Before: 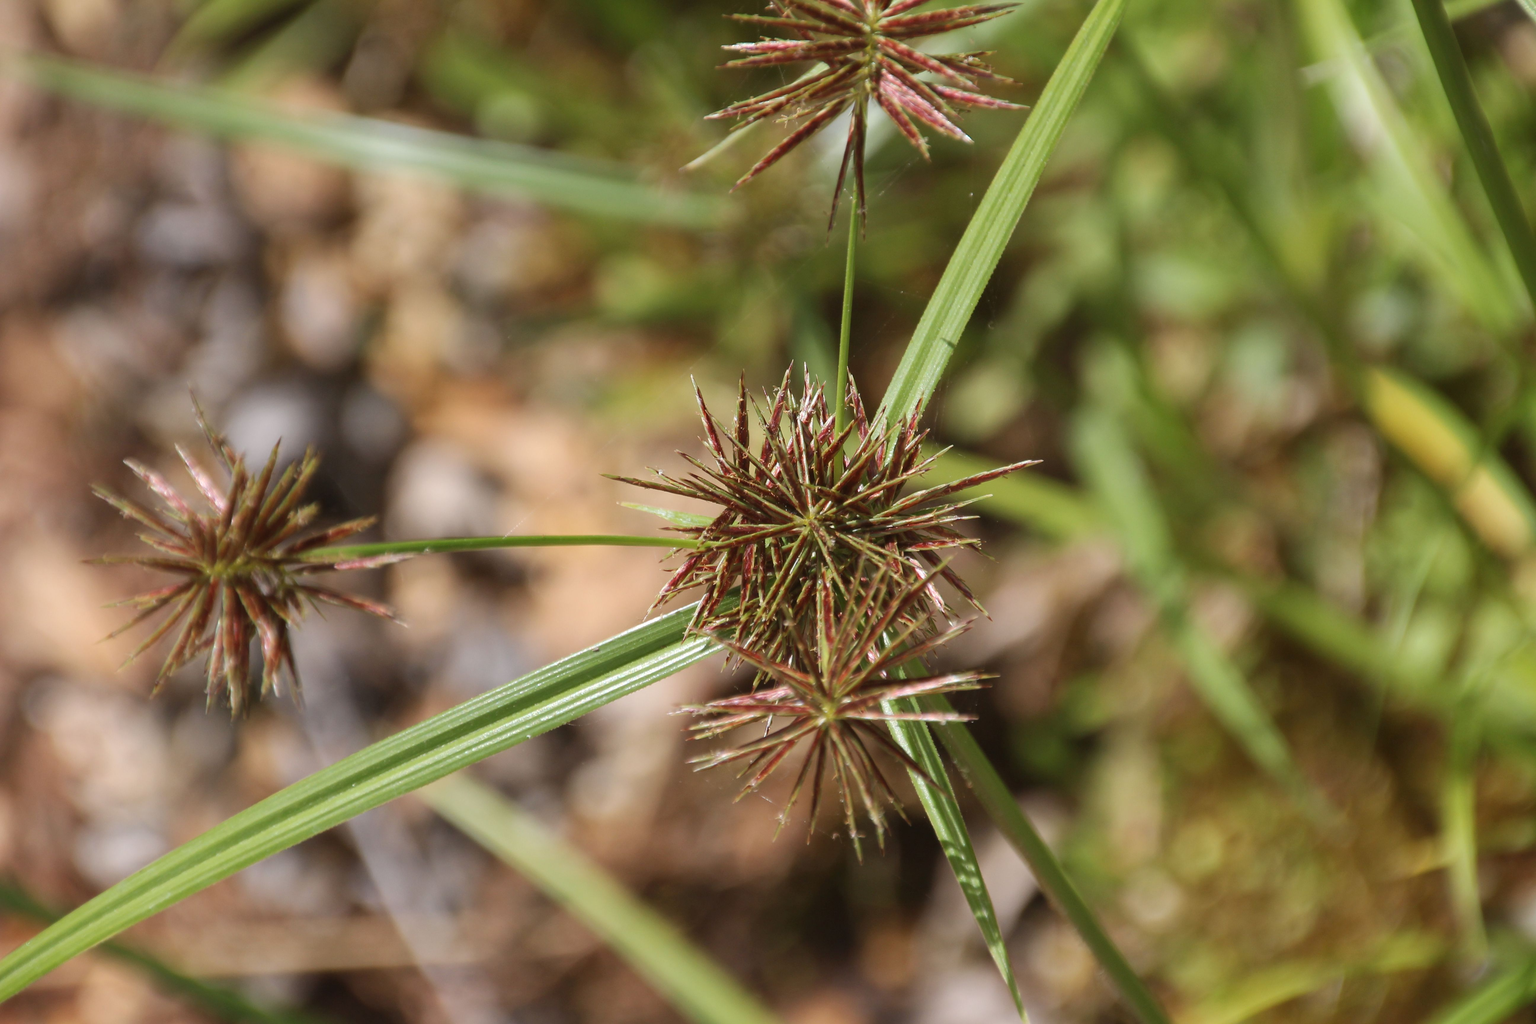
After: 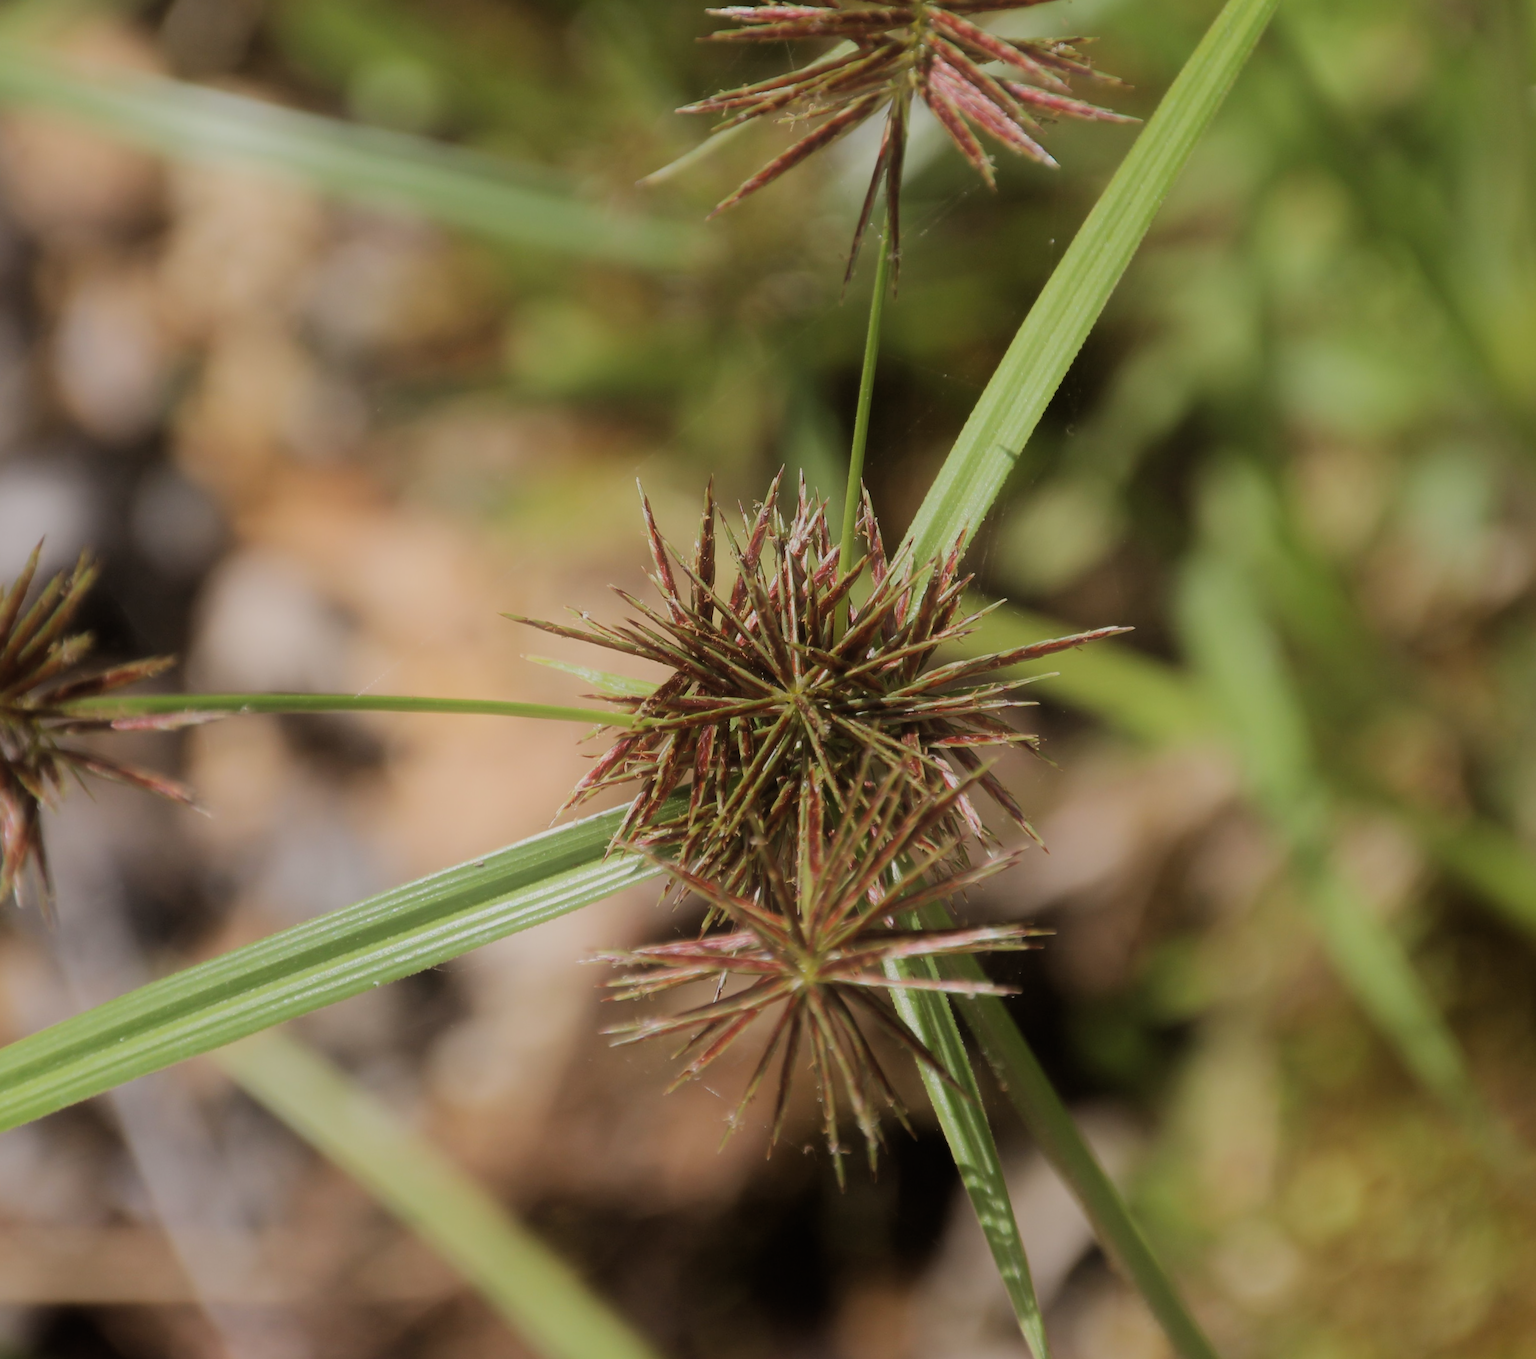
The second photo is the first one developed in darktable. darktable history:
filmic rgb: black relative exposure -5.08 EV, white relative exposure 3.97 EV, hardness 2.89, contrast 1.192
contrast equalizer: octaves 7, y [[0.6 ×6], [0.55 ×6], [0 ×6], [0 ×6], [0 ×6]], mix -0.98
crop and rotate: angle -3.09°, left 13.939%, top 0.03%, right 10.799%, bottom 0.085%
